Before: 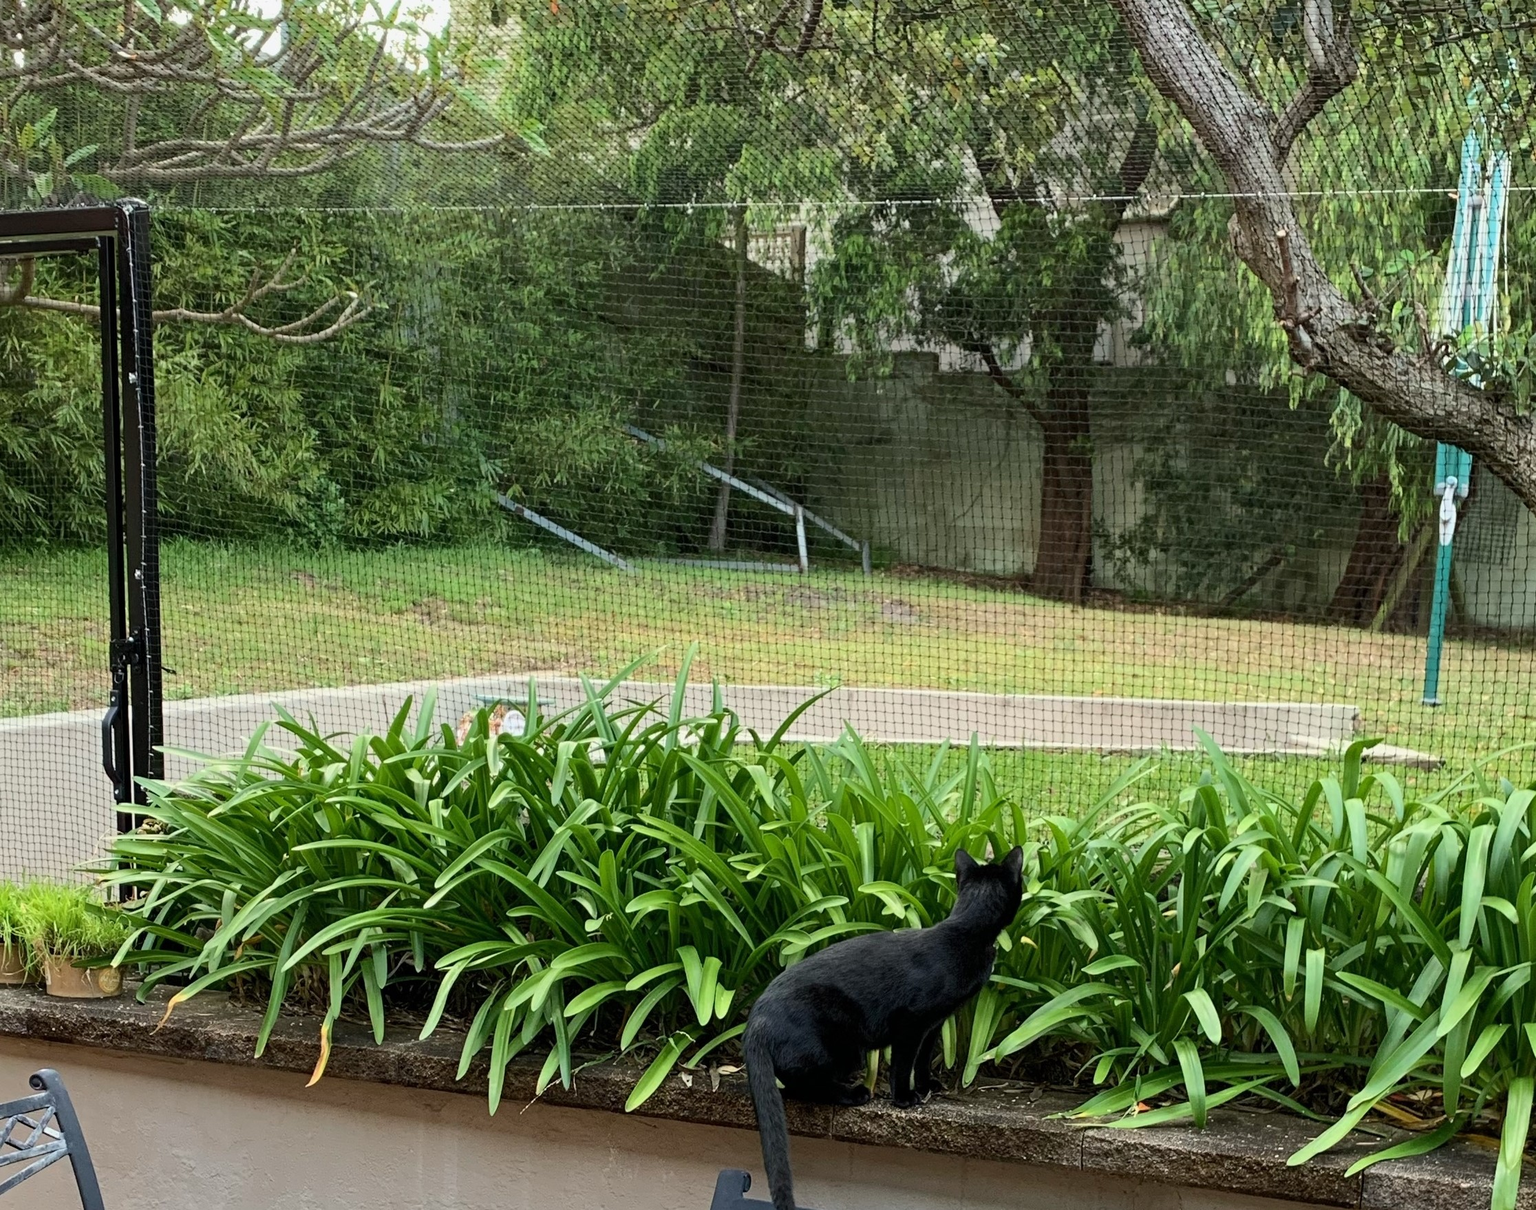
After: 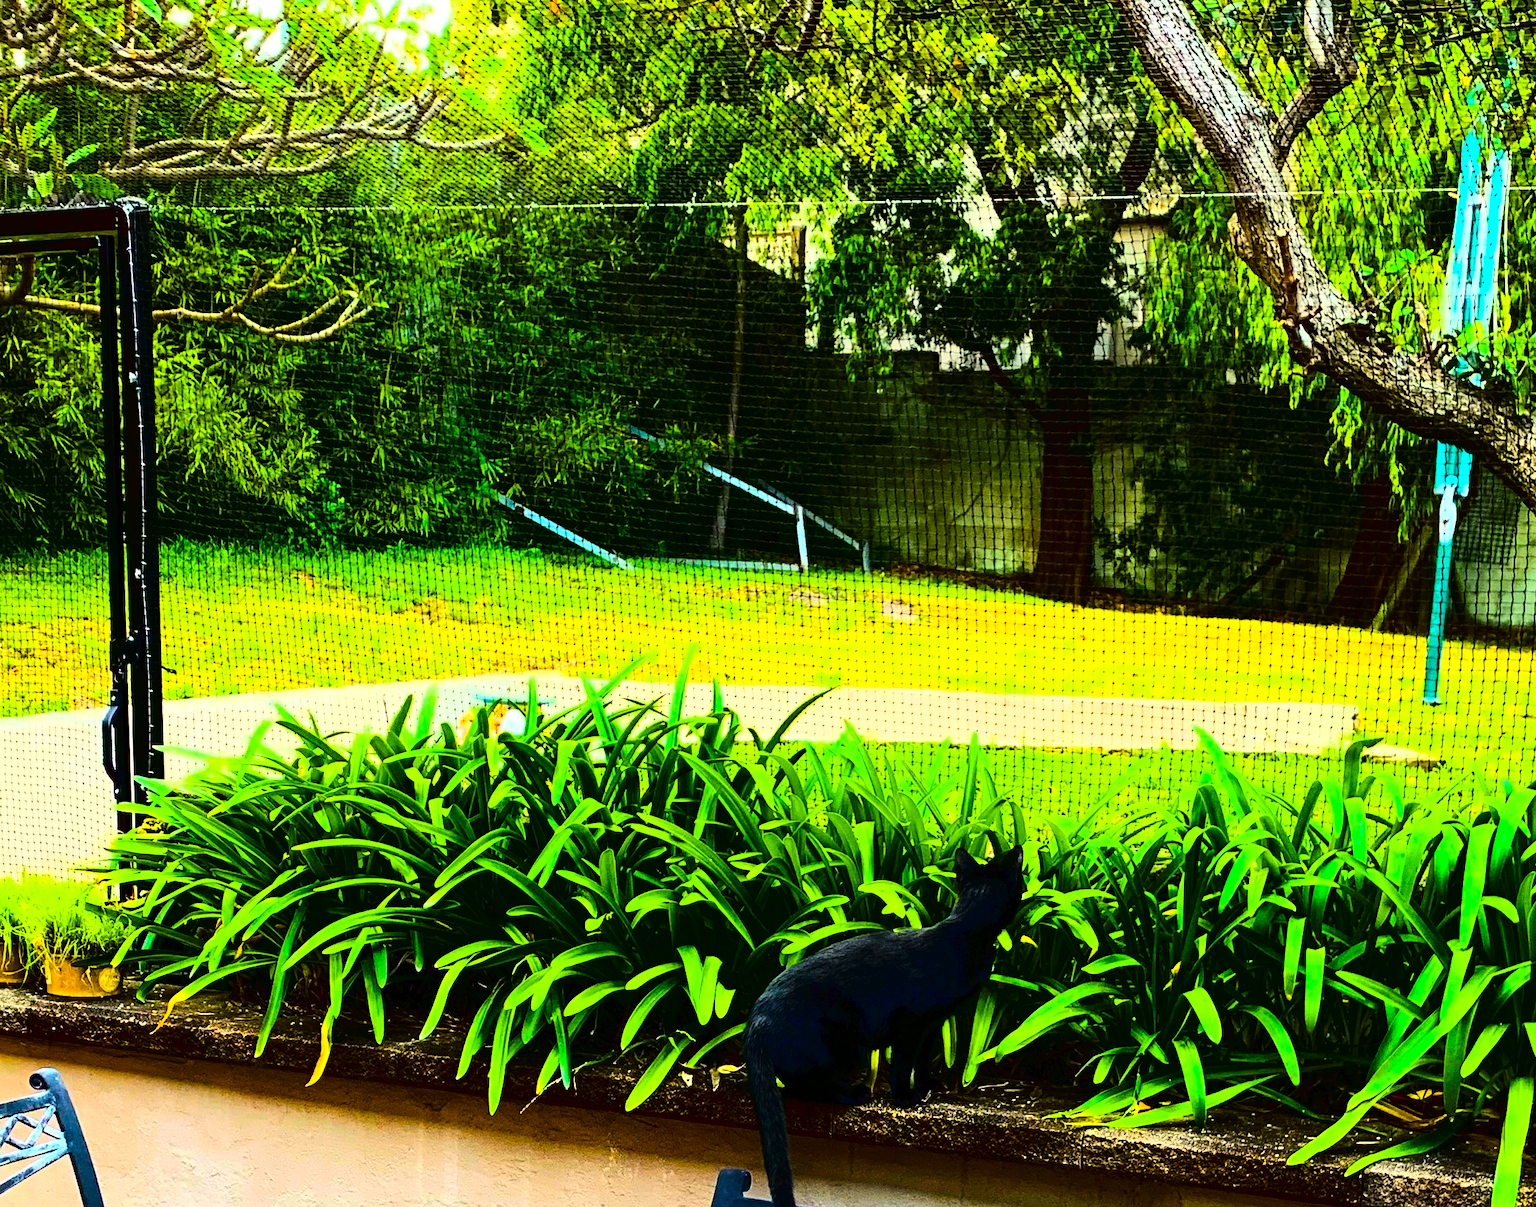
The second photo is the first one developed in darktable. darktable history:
color balance rgb: power › hue 60.93°, linear chroma grading › global chroma 49.393%, perceptual saturation grading › global saturation 74.274%, perceptual saturation grading › shadows -29.401%, perceptual brilliance grading › global brilliance 12.229%, global vibrance 29.957%
tone curve: curves: ch0 [(0, 0) (0.003, 0.016) (0.011, 0.016) (0.025, 0.016) (0.044, 0.017) (0.069, 0.026) (0.1, 0.044) (0.136, 0.074) (0.177, 0.121) (0.224, 0.183) (0.277, 0.248) (0.335, 0.326) (0.399, 0.413) (0.468, 0.511) (0.543, 0.612) (0.623, 0.717) (0.709, 0.818) (0.801, 0.911) (0.898, 0.979) (1, 1)], color space Lab, linked channels, preserve colors none
crop: top 0.1%, bottom 0.121%
contrast brightness saturation: contrast 0.329, brightness -0.072, saturation 0.173
